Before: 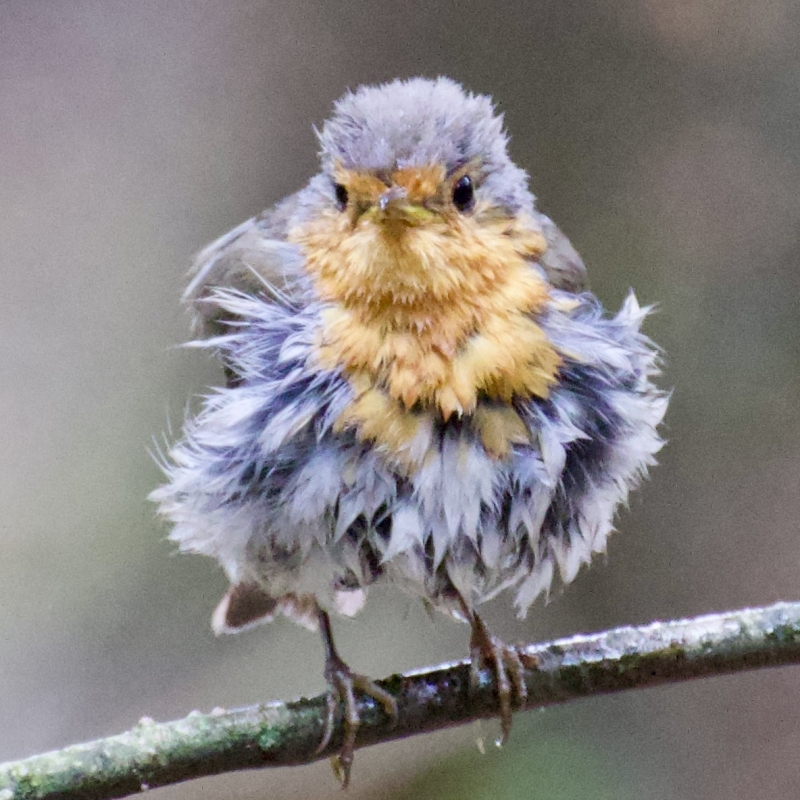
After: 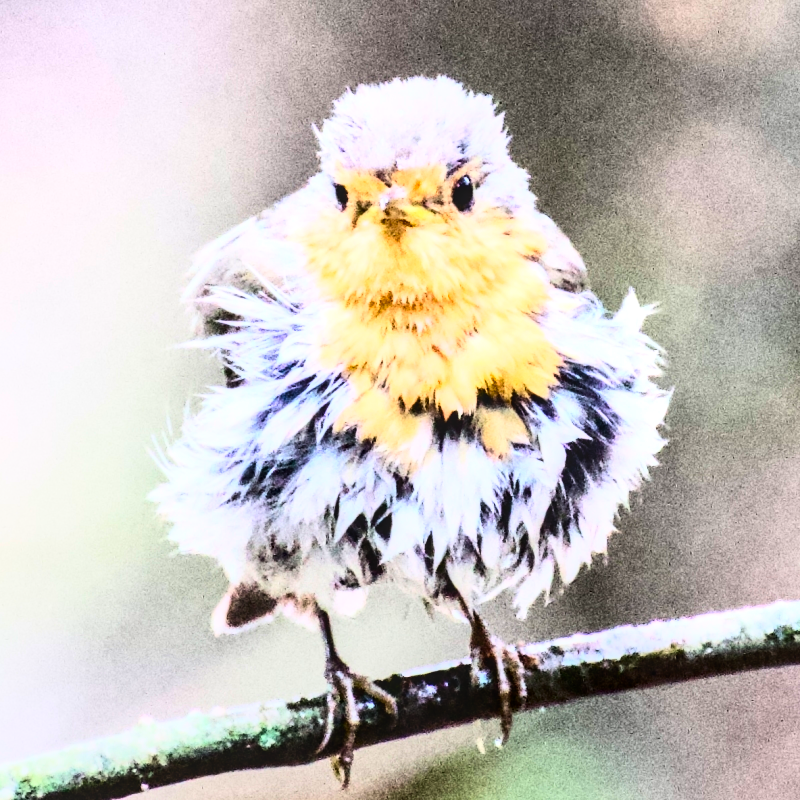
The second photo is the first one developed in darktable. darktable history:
rgb curve: curves: ch0 [(0, 0) (0.21, 0.15) (0.24, 0.21) (0.5, 0.75) (0.75, 0.96) (0.89, 0.99) (1, 1)]; ch1 [(0, 0.02) (0.21, 0.13) (0.25, 0.2) (0.5, 0.67) (0.75, 0.9) (0.89, 0.97) (1, 1)]; ch2 [(0, 0.02) (0.21, 0.13) (0.25, 0.2) (0.5, 0.67) (0.75, 0.9) (0.89, 0.97) (1, 1)], compensate middle gray true
local contrast: on, module defaults
contrast brightness saturation: contrast 0.28
